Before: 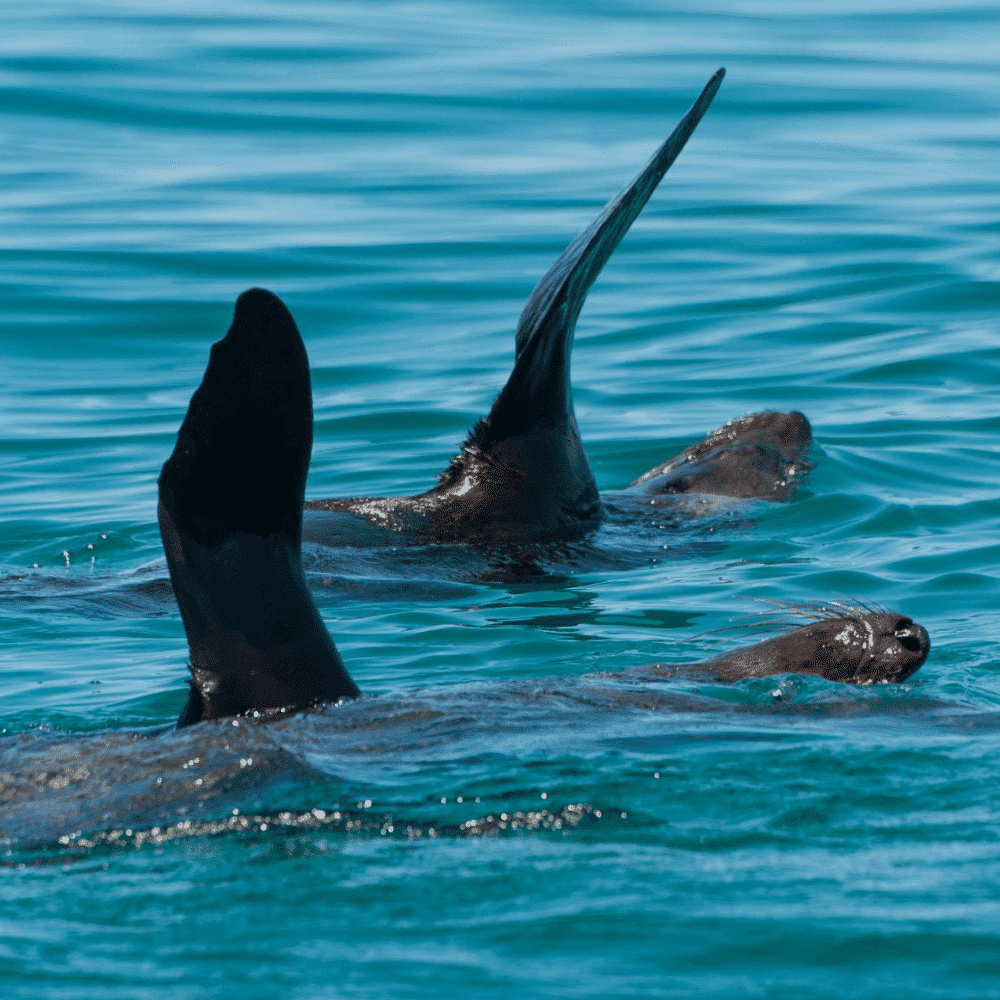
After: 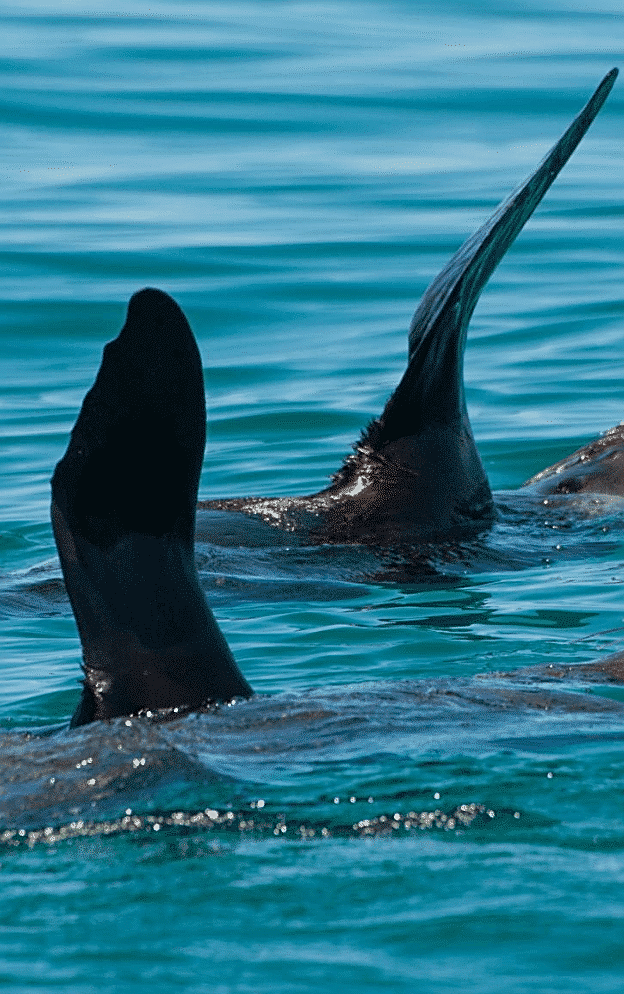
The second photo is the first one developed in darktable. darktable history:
exposure: compensate exposure bias true, compensate highlight preservation false
crop: left 10.782%, right 26.548%
sharpen: on, module defaults
